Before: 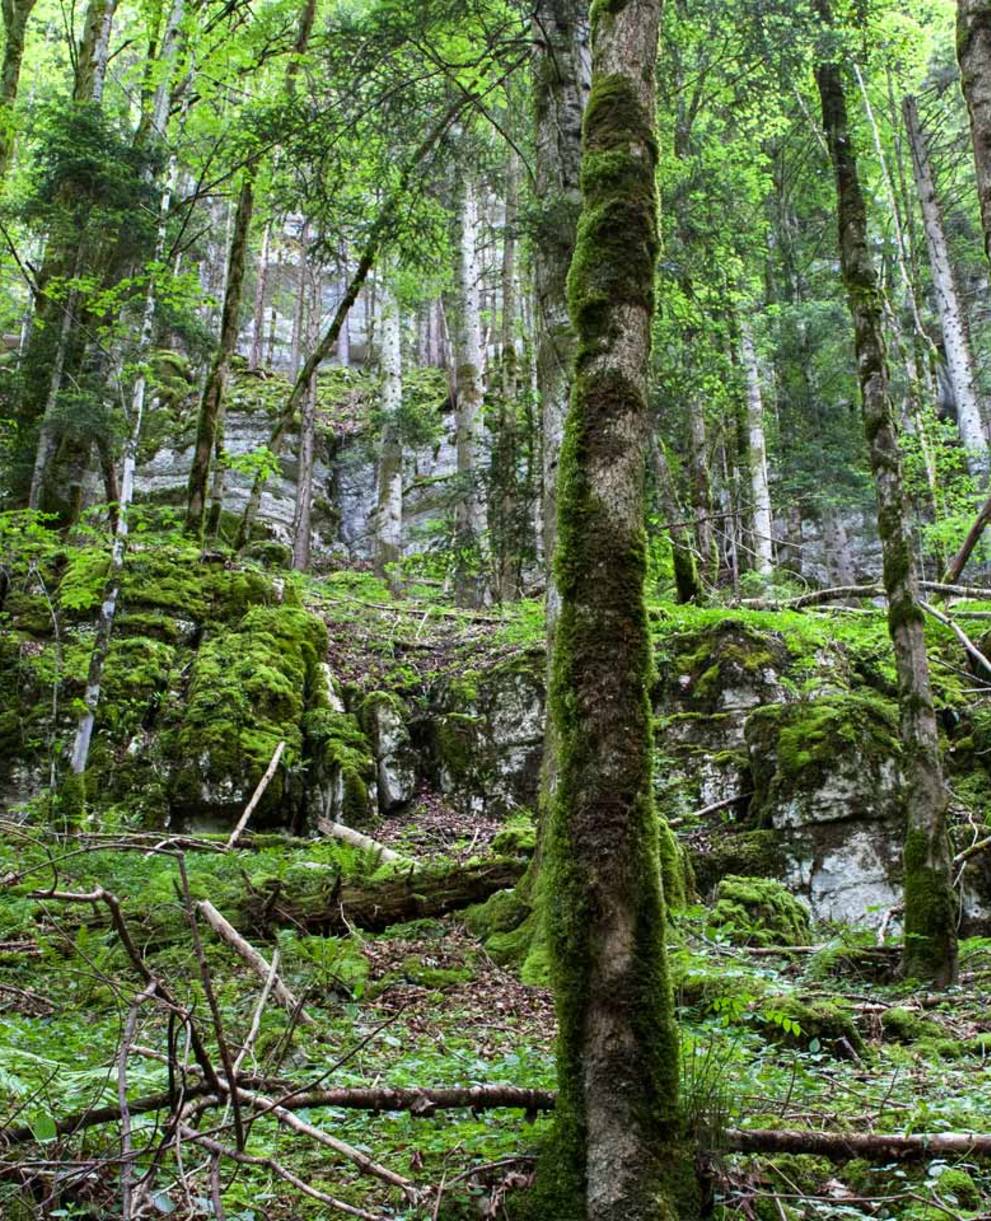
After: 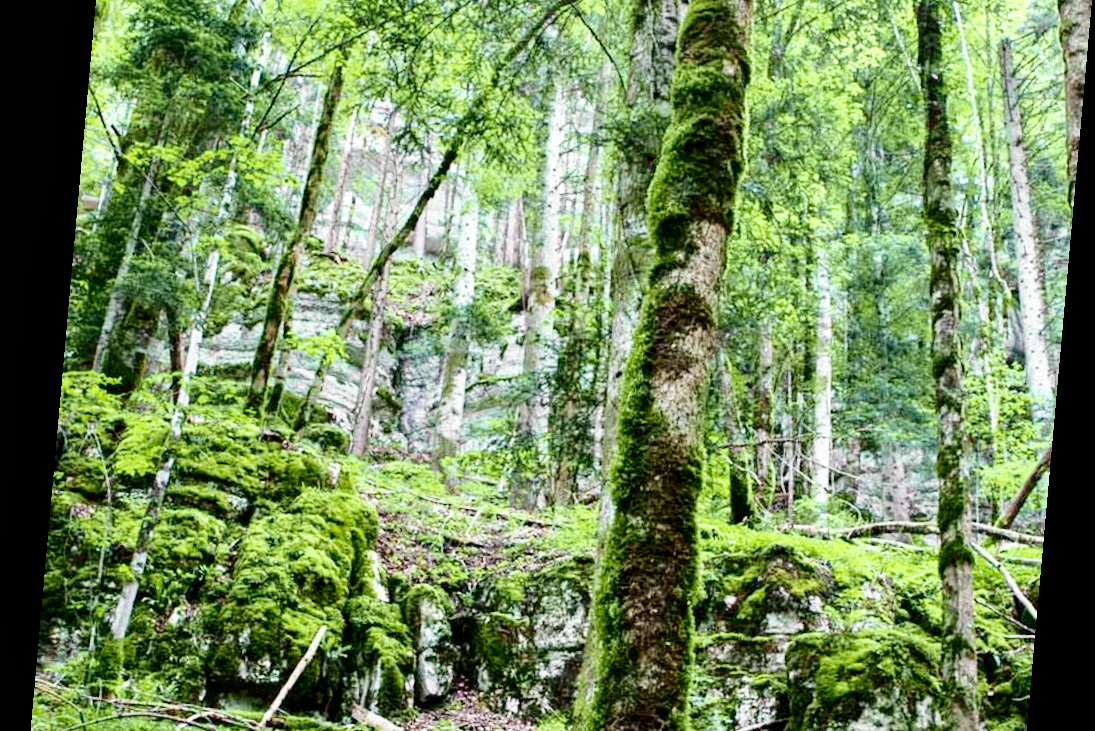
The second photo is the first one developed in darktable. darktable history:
base curve: curves: ch0 [(0, 0) (0.008, 0.007) (0.022, 0.029) (0.048, 0.089) (0.092, 0.197) (0.191, 0.399) (0.275, 0.534) (0.357, 0.65) (0.477, 0.78) (0.542, 0.833) (0.799, 0.973) (1, 1)], preserve colors none
crop and rotate: top 10.605%, bottom 33.274%
local contrast: highlights 100%, shadows 100%, detail 120%, midtone range 0.2
rotate and perspective: rotation 5.12°, automatic cropping off
tone equalizer: on, module defaults
tone curve: curves: ch0 [(0, 0.008) (0.107, 0.091) (0.283, 0.287) (0.461, 0.498) (0.64, 0.679) (0.822, 0.841) (0.998, 0.978)]; ch1 [(0, 0) (0.316, 0.349) (0.466, 0.442) (0.502, 0.5) (0.527, 0.519) (0.561, 0.553) (0.608, 0.629) (0.669, 0.704) (0.859, 0.899) (1, 1)]; ch2 [(0, 0) (0.33, 0.301) (0.421, 0.443) (0.473, 0.498) (0.502, 0.504) (0.522, 0.525) (0.592, 0.61) (0.705, 0.7) (1, 1)], color space Lab, independent channels, preserve colors none
